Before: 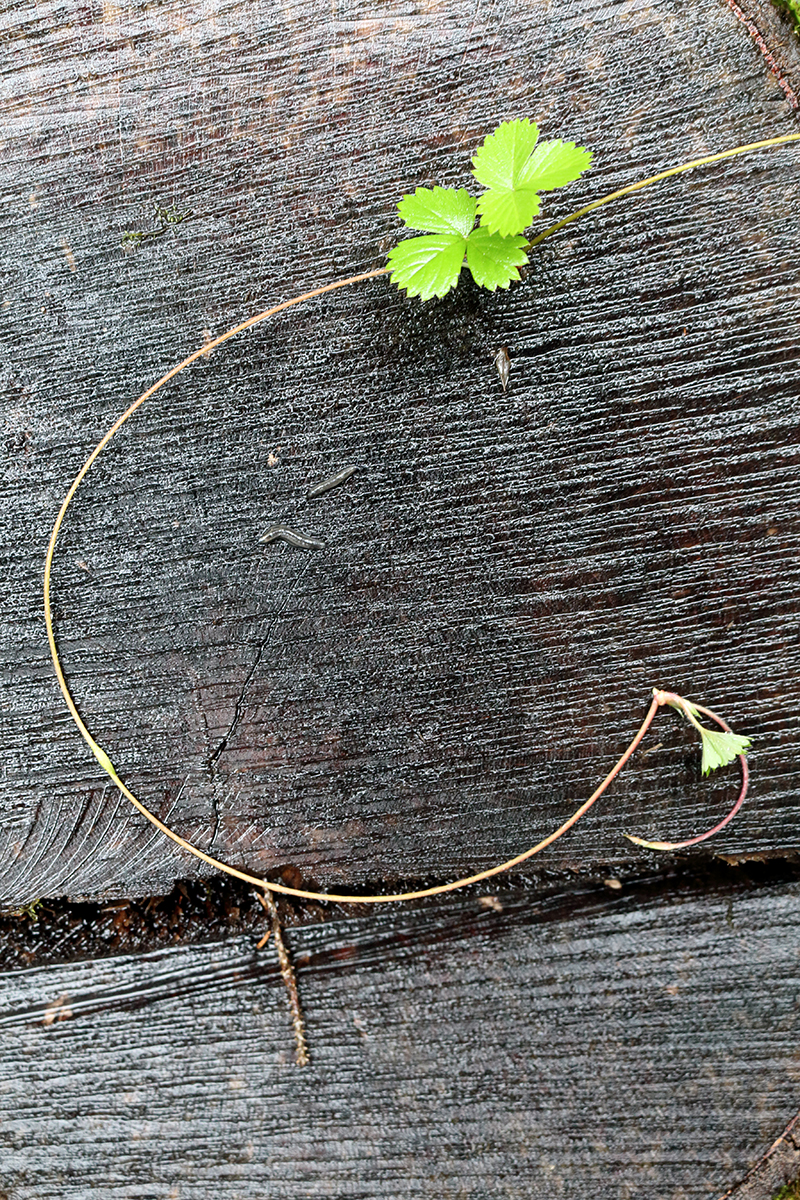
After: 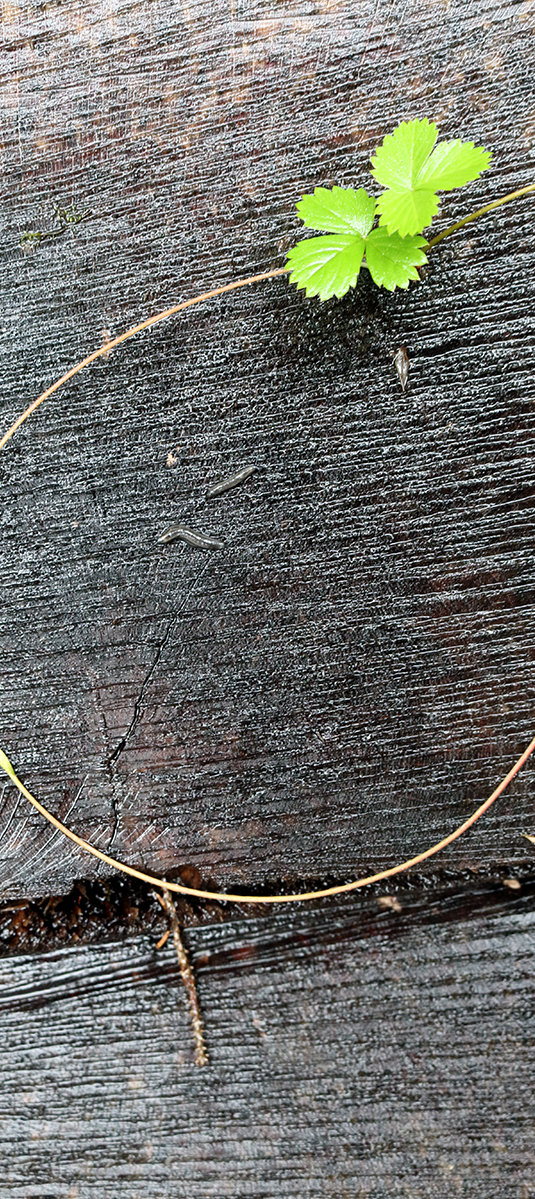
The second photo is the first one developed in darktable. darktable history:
crop and rotate: left 12.675%, right 20.424%
